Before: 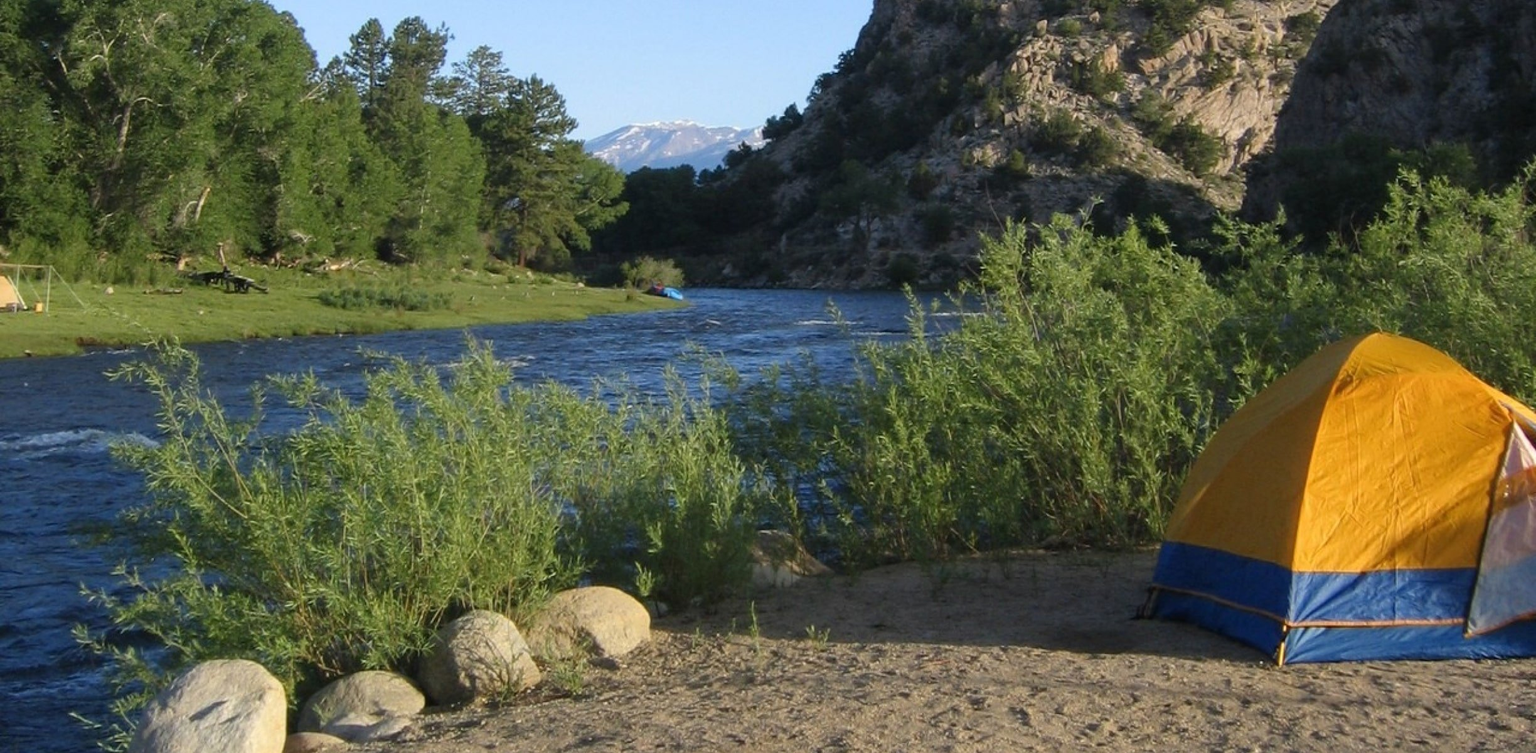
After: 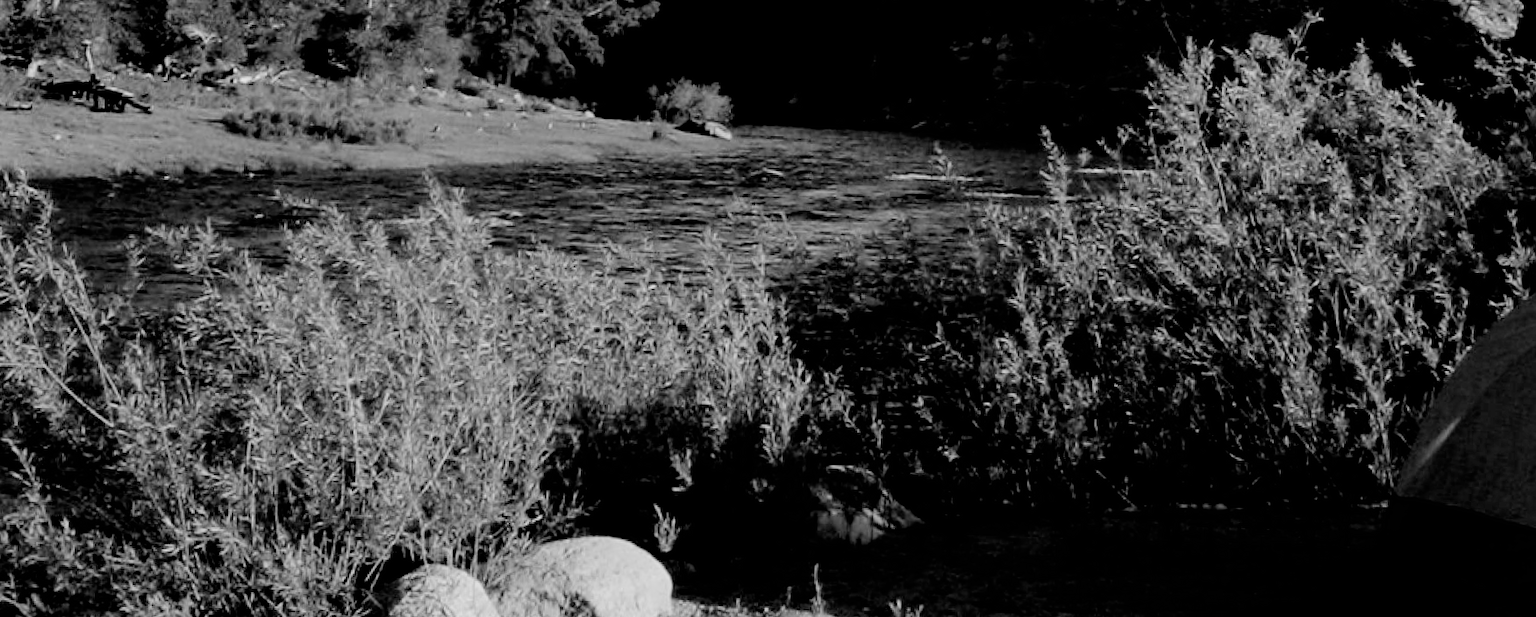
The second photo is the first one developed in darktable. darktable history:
monochrome: a 32, b 64, size 2.3, highlights 1
crop: left 11.123%, top 27.61%, right 18.3%, bottom 17.034%
exposure: black level correction 0.009, exposure 0.119 EV, compensate highlight preservation false
rotate and perspective: rotation 1.72°, automatic cropping off
filmic rgb: black relative exposure -2.85 EV, white relative exposure 4.56 EV, hardness 1.77, contrast 1.25, preserve chrominance no, color science v5 (2021)
tone equalizer: -8 EV -0.417 EV, -7 EV -0.389 EV, -6 EV -0.333 EV, -5 EV -0.222 EV, -3 EV 0.222 EV, -2 EV 0.333 EV, -1 EV 0.389 EV, +0 EV 0.417 EV, edges refinement/feathering 500, mask exposure compensation -1.57 EV, preserve details no
white balance: red 1.123, blue 0.83
